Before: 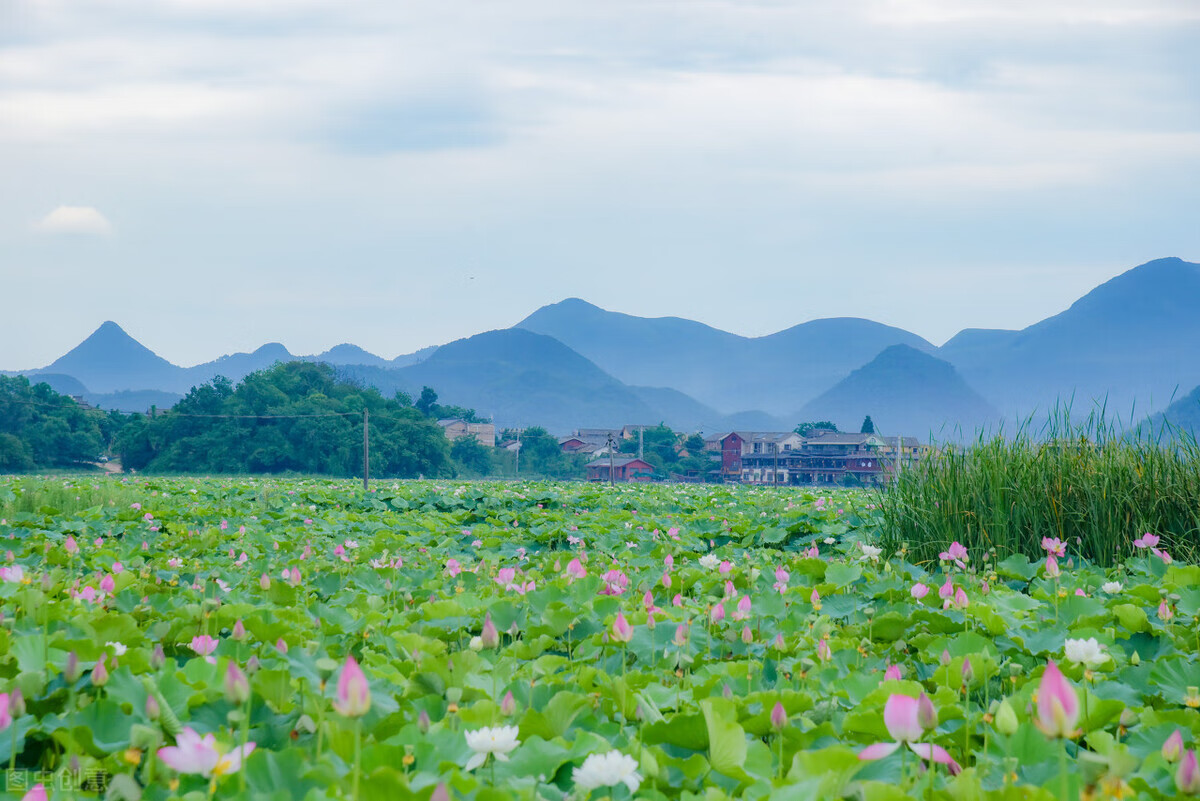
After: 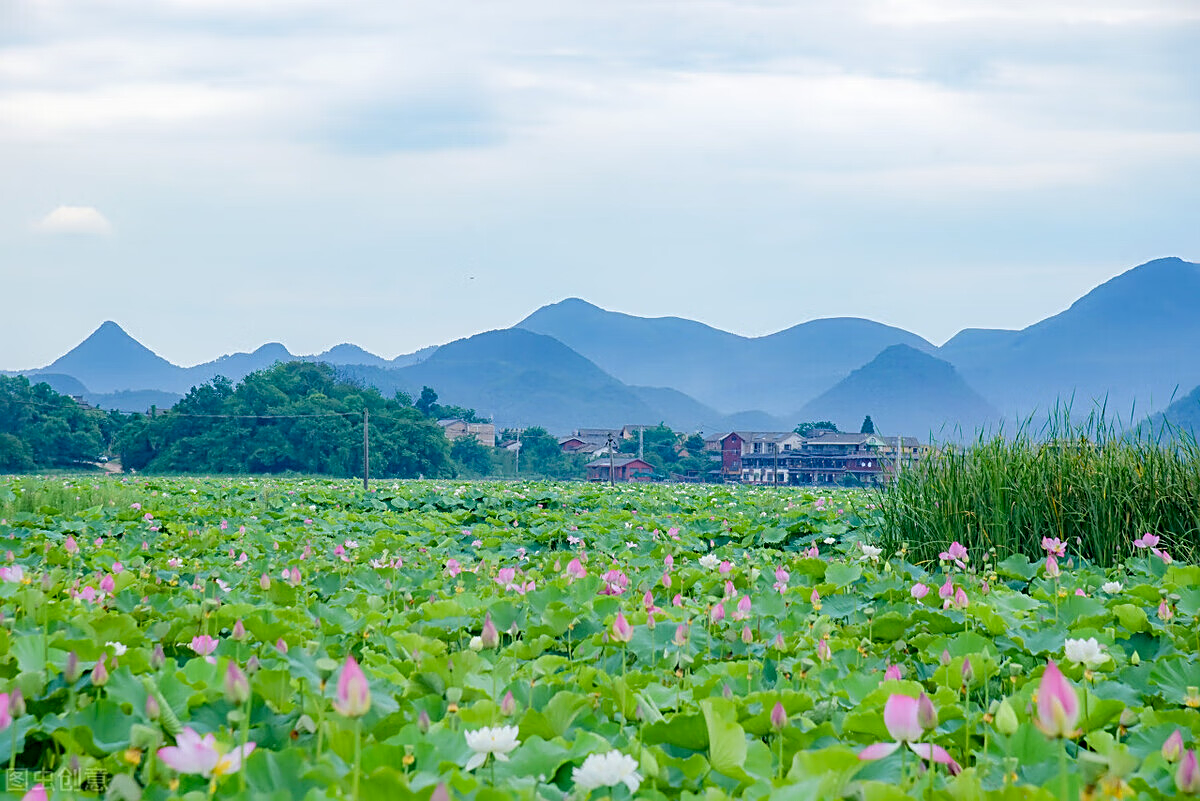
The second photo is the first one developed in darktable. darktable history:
exposure: black level correction 0.007, exposure 0.106 EV, compensate highlight preservation false
sharpen: radius 2.667, amount 0.659
